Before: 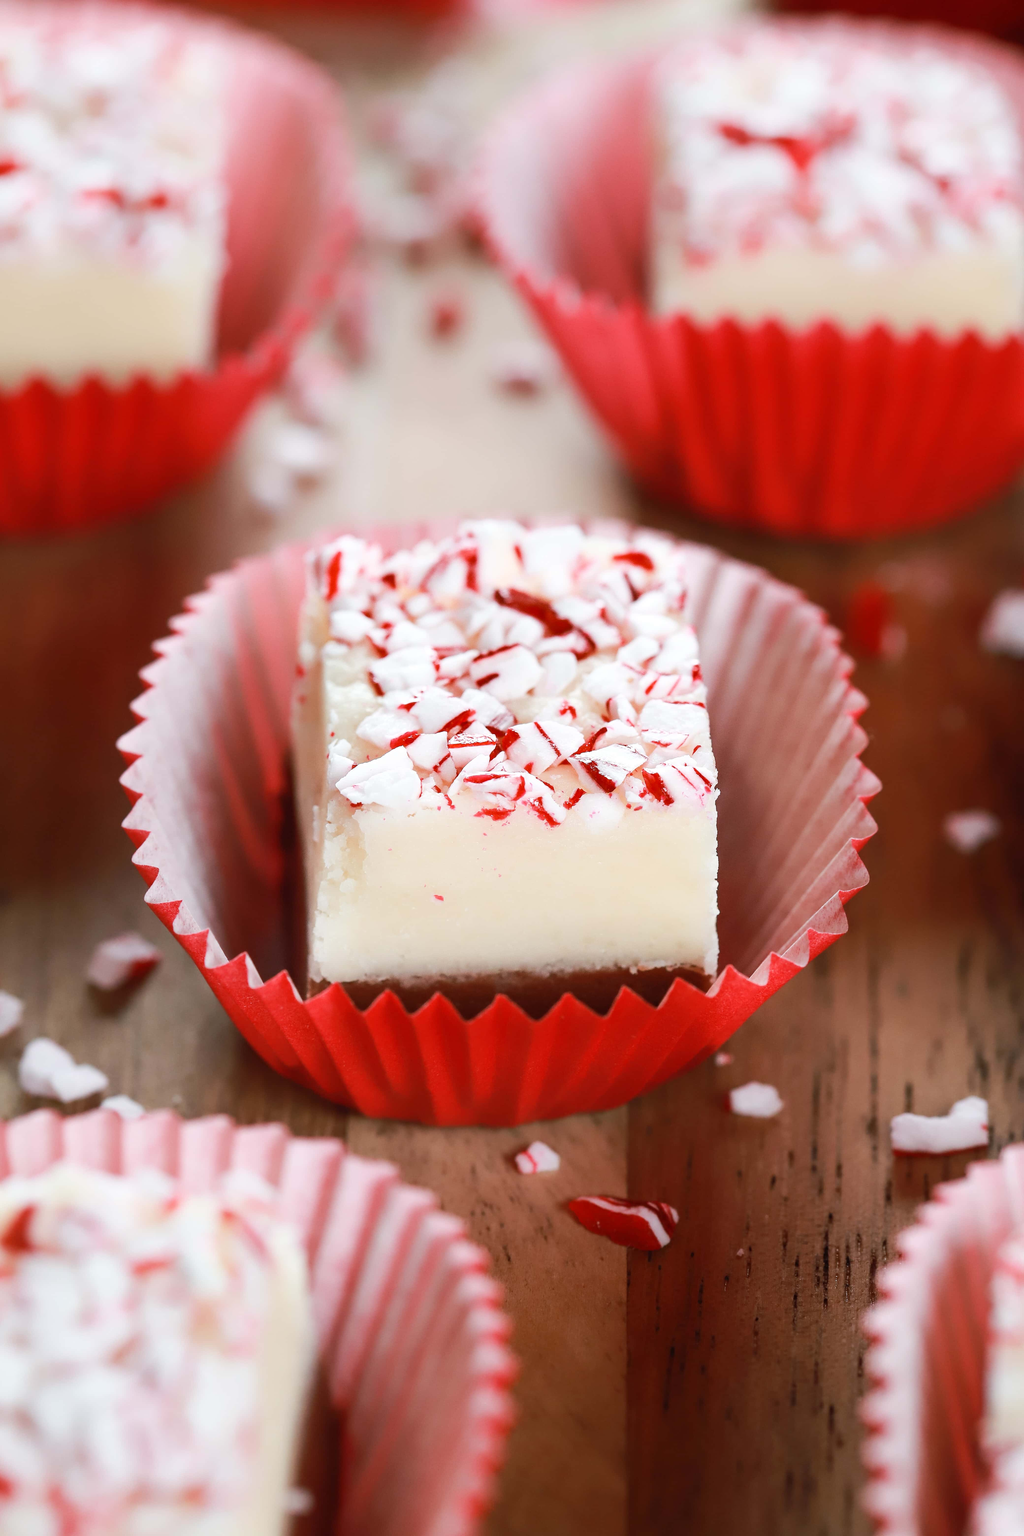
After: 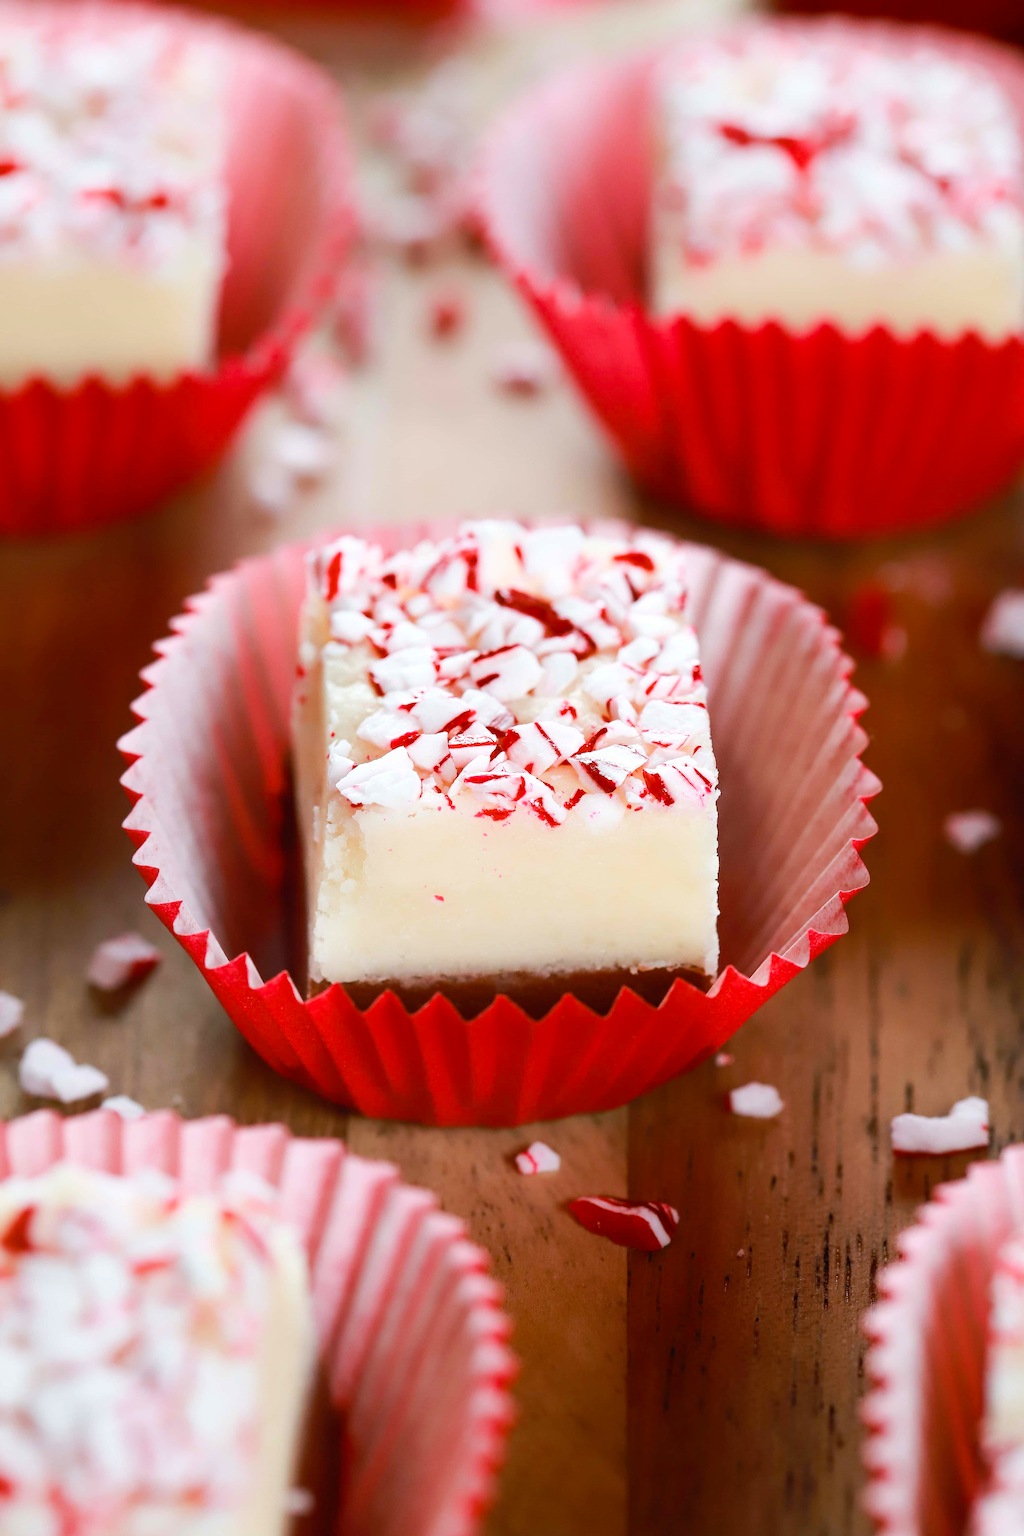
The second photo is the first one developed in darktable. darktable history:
color balance rgb: perceptual saturation grading › global saturation 20%, global vibrance 20%
tone equalizer: on, module defaults
